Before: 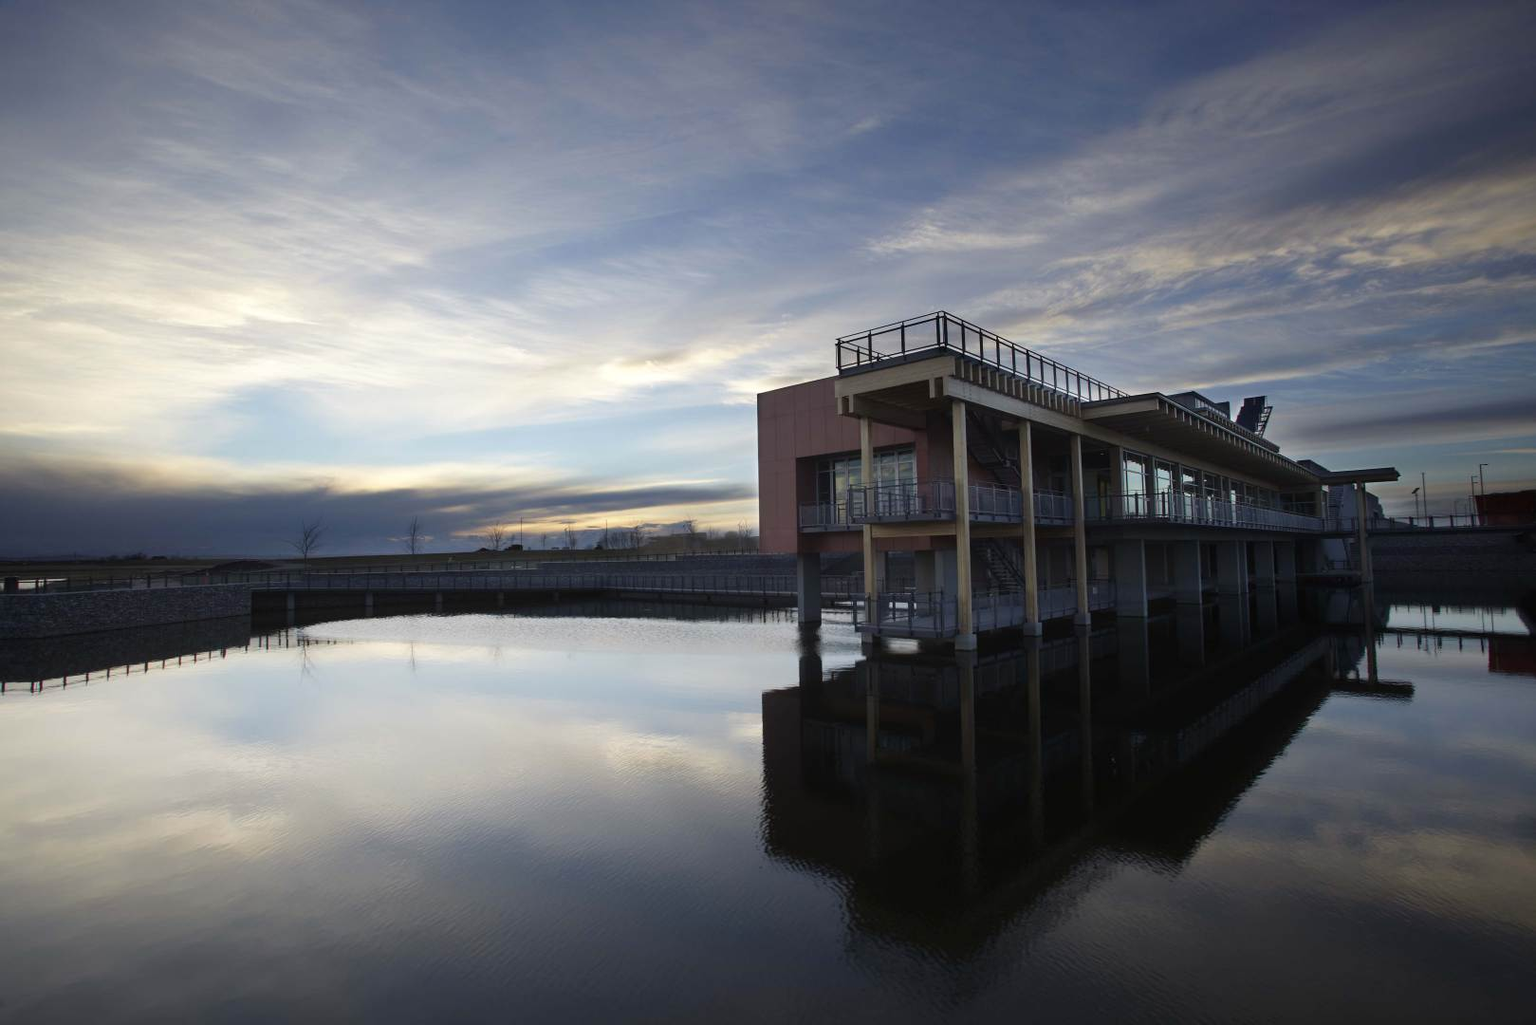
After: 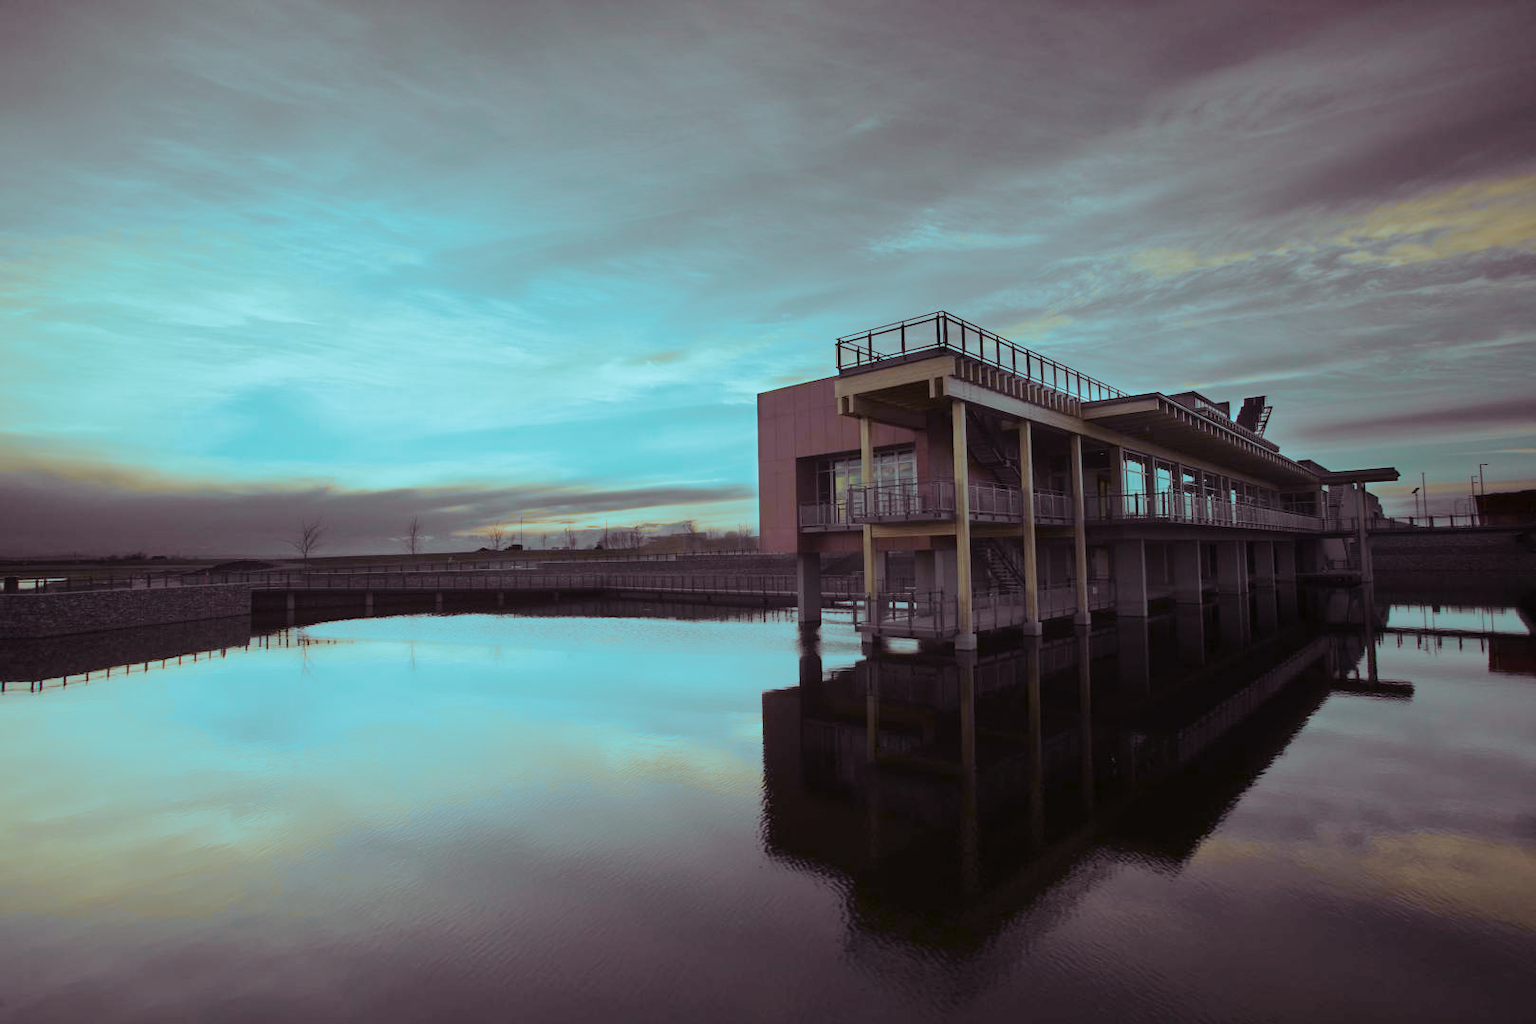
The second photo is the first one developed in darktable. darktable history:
split-toning: shadows › hue 327.6°, highlights › hue 198°, highlights › saturation 0.55, balance -21.25, compress 0%
tone curve: curves: ch0 [(0, 0) (0.402, 0.473) (0.673, 0.68) (0.899, 0.832) (0.999, 0.903)]; ch1 [(0, 0) (0.379, 0.262) (0.464, 0.425) (0.498, 0.49) (0.507, 0.5) (0.53, 0.532) (0.582, 0.583) (0.68, 0.672) (0.791, 0.748) (1, 0.896)]; ch2 [(0, 0) (0.199, 0.414) (0.438, 0.49) (0.496, 0.501) (0.515, 0.546) (0.577, 0.605) (0.632, 0.649) (0.717, 0.727) (0.845, 0.855) (0.998, 0.977)], color space Lab, independent channels, preserve colors none
